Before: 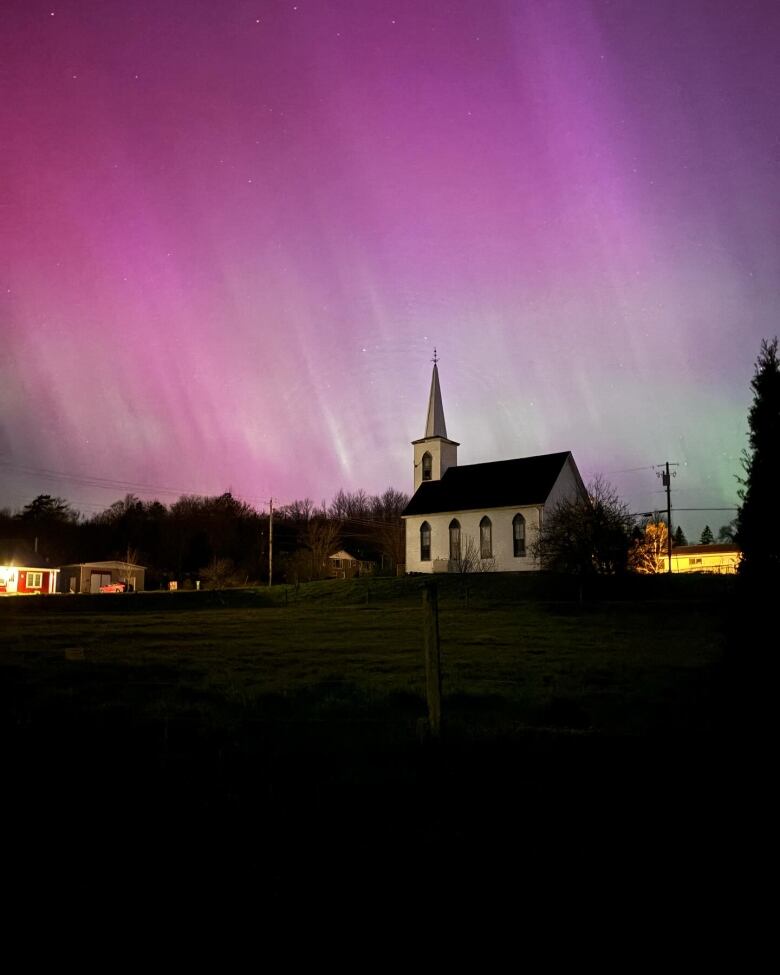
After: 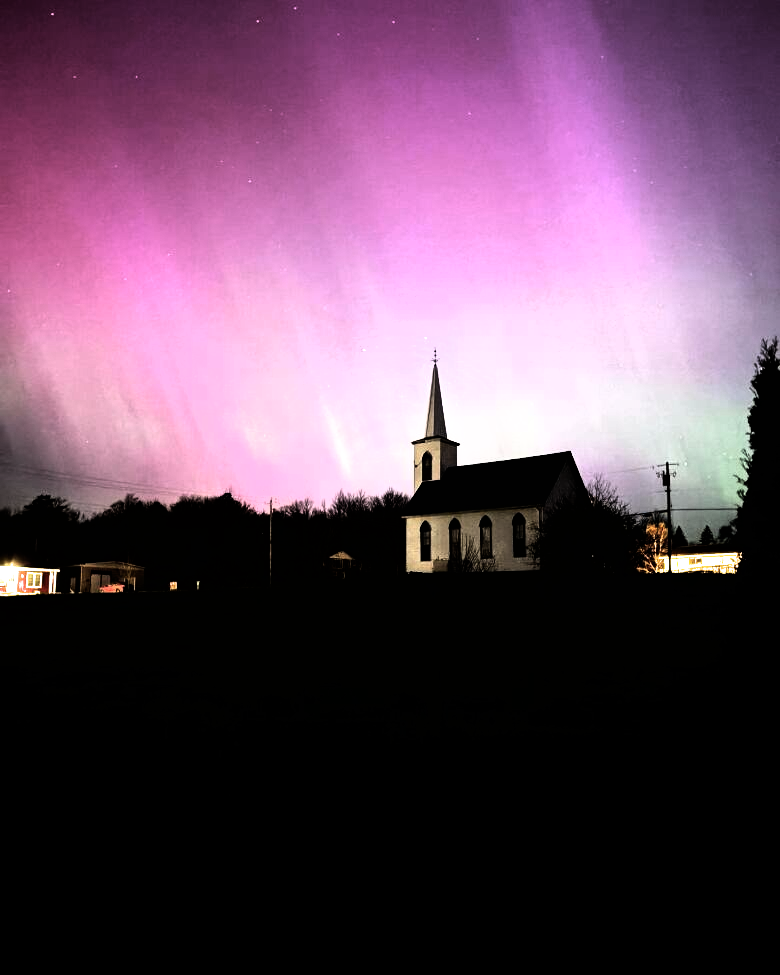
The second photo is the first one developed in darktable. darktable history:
tone equalizer: -8 EV -0.75 EV, -7 EV -0.7 EV, -6 EV -0.6 EV, -5 EV -0.4 EV, -3 EV 0.4 EV, -2 EV 0.6 EV, -1 EV 0.7 EV, +0 EV 0.75 EV, edges refinement/feathering 500, mask exposure compensation -1.57 EV, preserve details no
filmic rgb: black relative exposure -8.2 EV, white relative exposure 2.2 EV, threshold 3 EV, hardness 7.11, latitude 85.74%, contrast 1.696, highlights saturation mix -4%, shadows ↔ highlights balance -2.69%, color science v5 (2021), contrast in shadows safe, contrast in highlights safe, enable highlight reconstruction true
contrast equalizer: y [[0.46, 0.454, 0.451, 0.451, 0.455, 0.46], [0.5 ×6], [0.5 ×6], [0 ×6], [0 ×6]]
exposure: exposure -0.157 EV, compensate highlight preservation false
